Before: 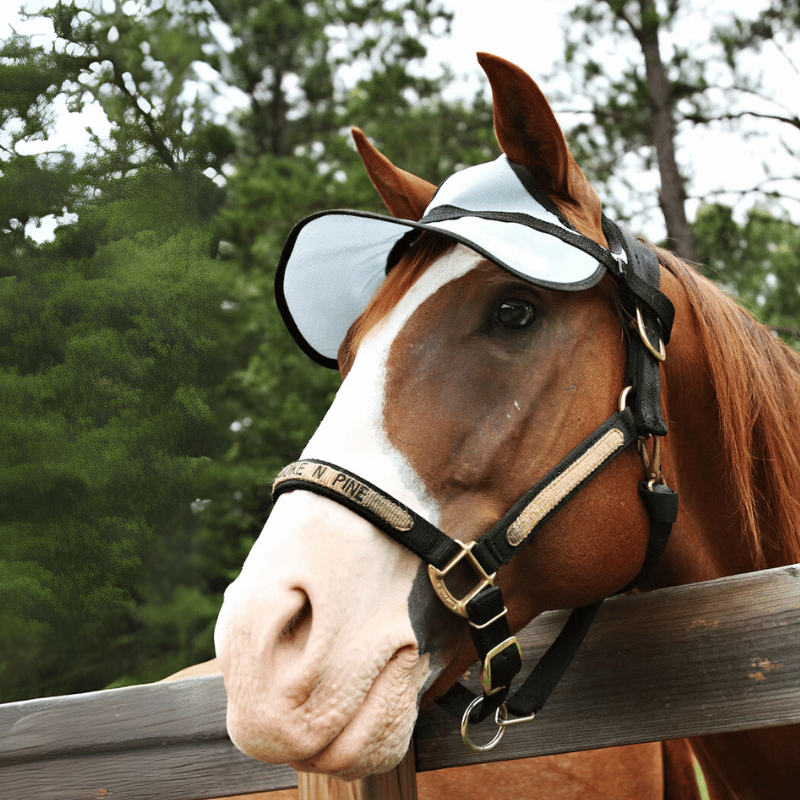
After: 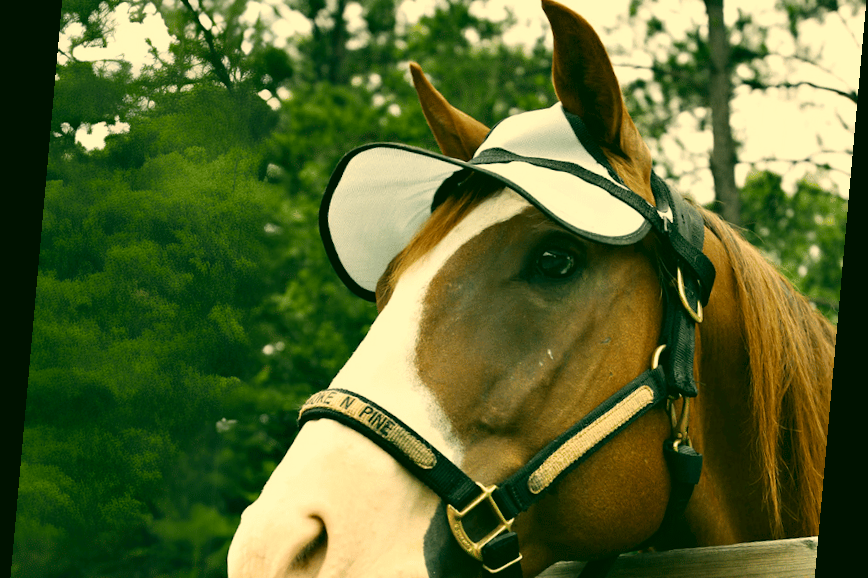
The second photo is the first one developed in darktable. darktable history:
rotate and perspective: rotation 5.12°, automatic cropping off
crop: top 11.166%, bottom 22.168%
color correction: highlights a* 5.62, highlights b* 33.57, shadows a* -25.86, shadows b* 4.02
